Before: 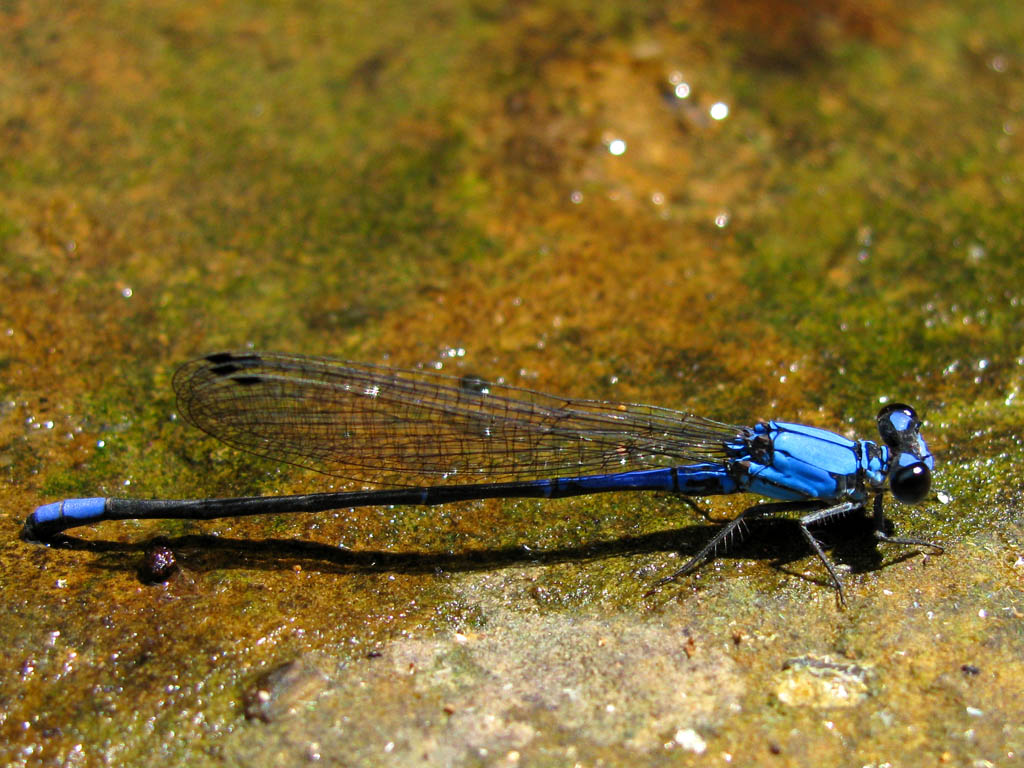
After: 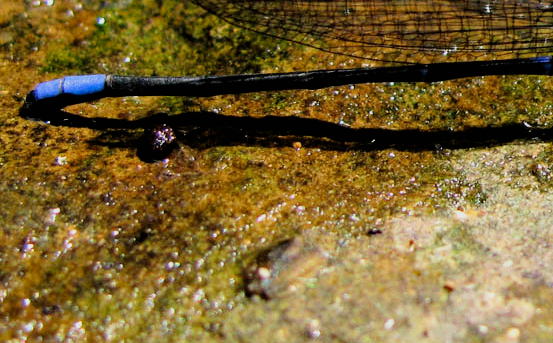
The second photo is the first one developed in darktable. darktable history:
levels: levels [0, 0.478, 1]
filmic rgb: black relative exposure -5.02 EV, white relative exposure 3.96 EV, hardness 2.9, contrast 1.297
haze removal: compatibility mode true, adaptive false
crop and rotate: top 55.103%, right 45.968%, bottom 0.107%
